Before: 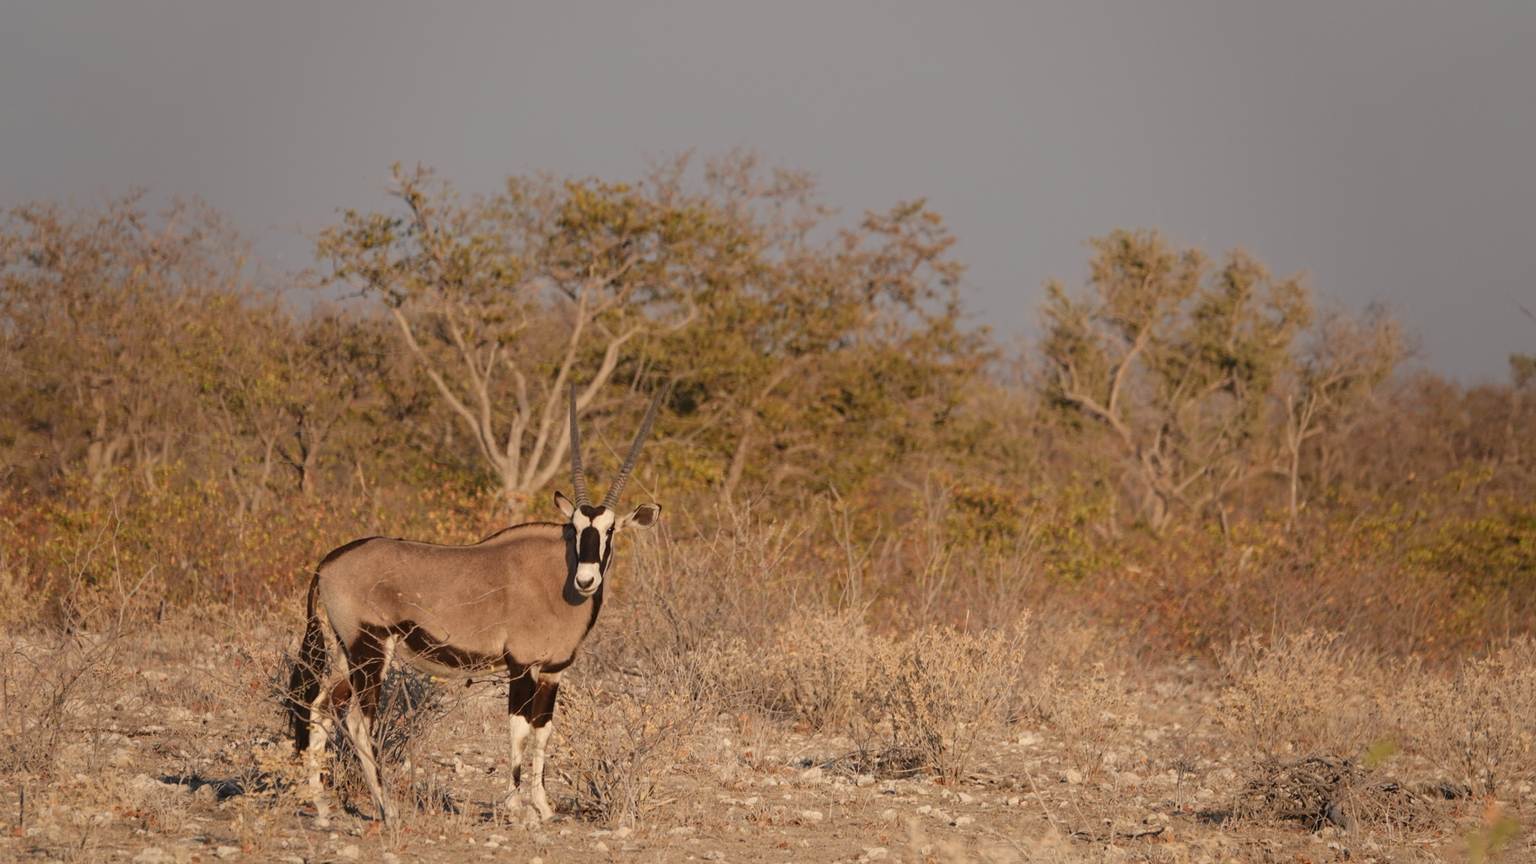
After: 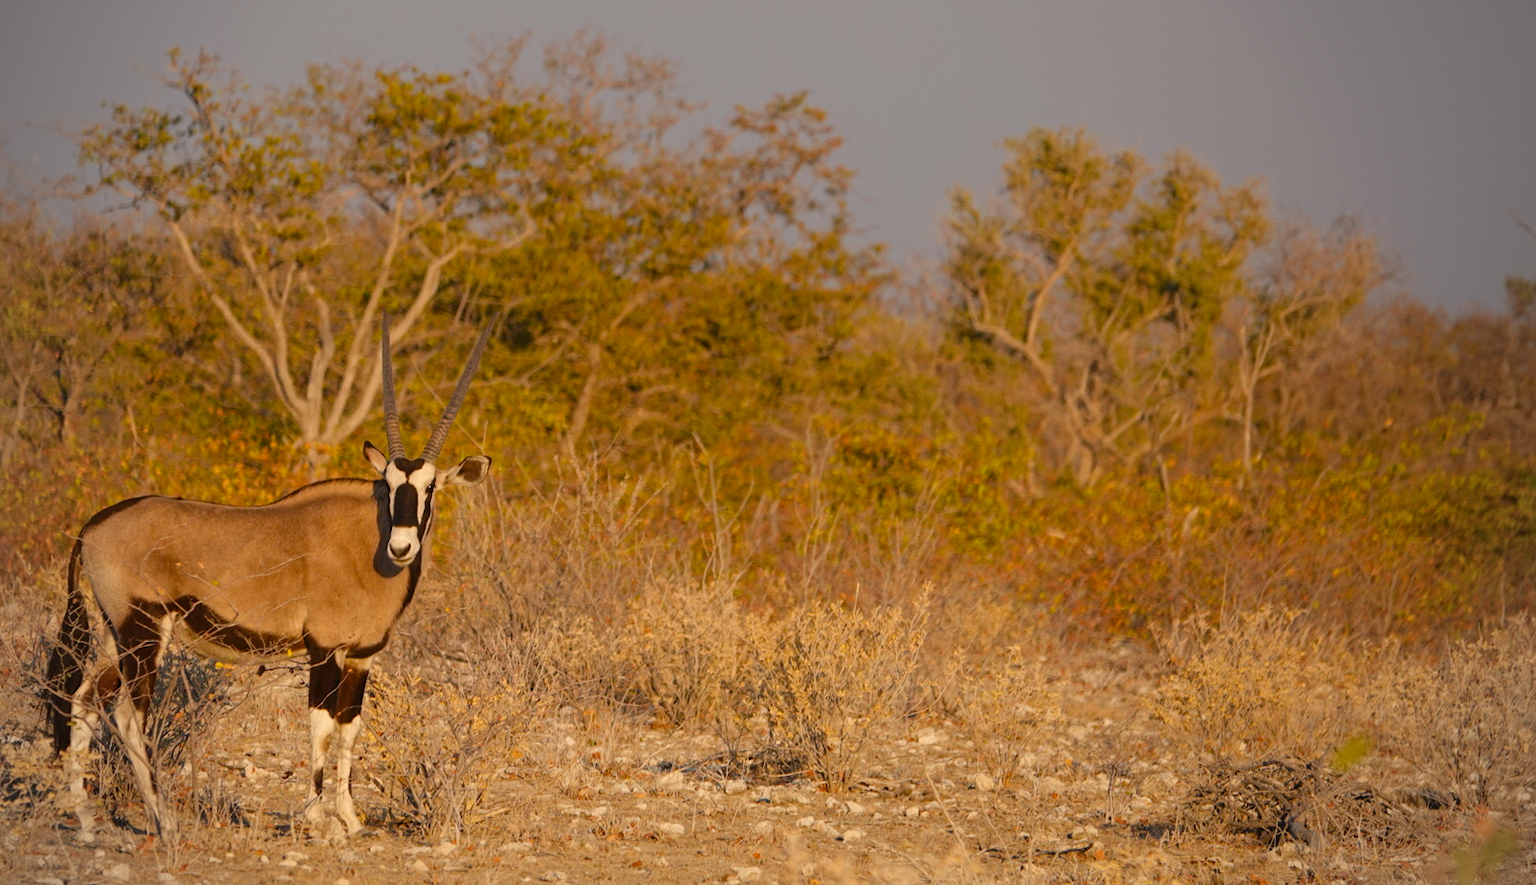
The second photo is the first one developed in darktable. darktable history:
color balance rgb: linear chroma grading › global chroma 15%, perceptual saturation grading › global saturation 30%
crop: left 16.315%, top 14.246%
vignetting: fall-off radius 60.92%
